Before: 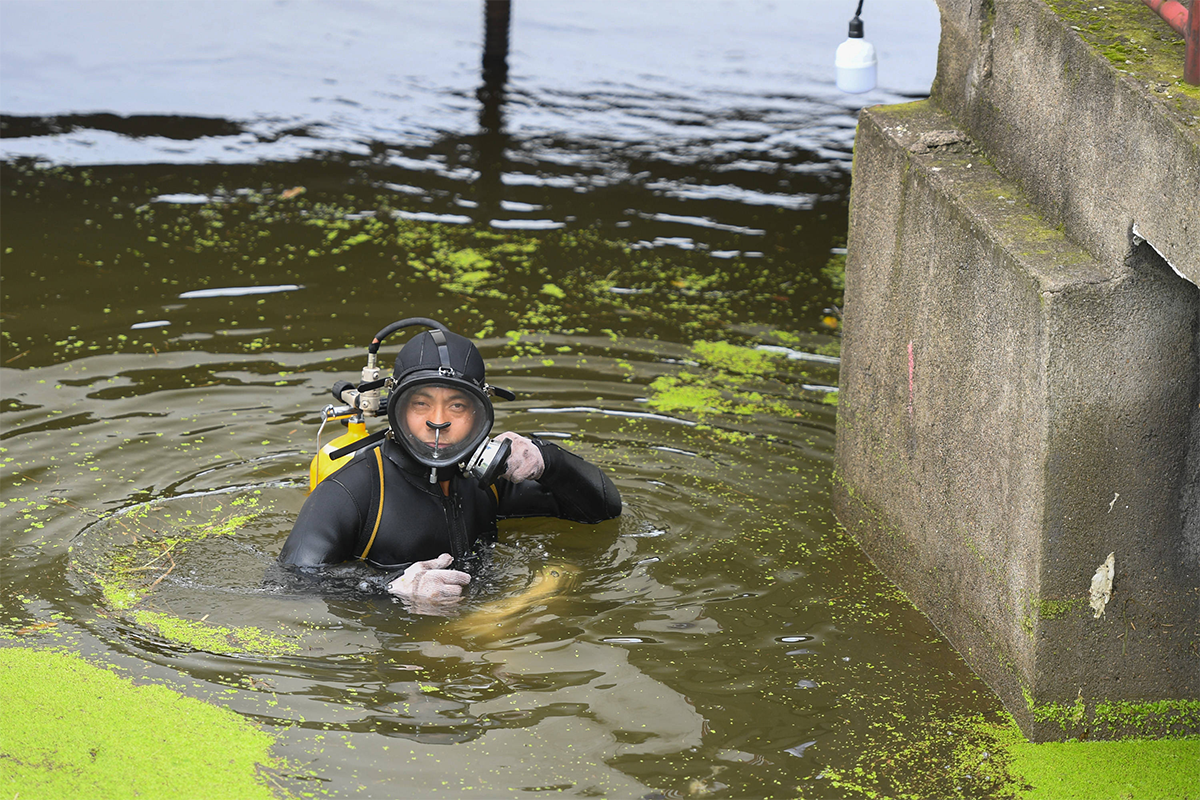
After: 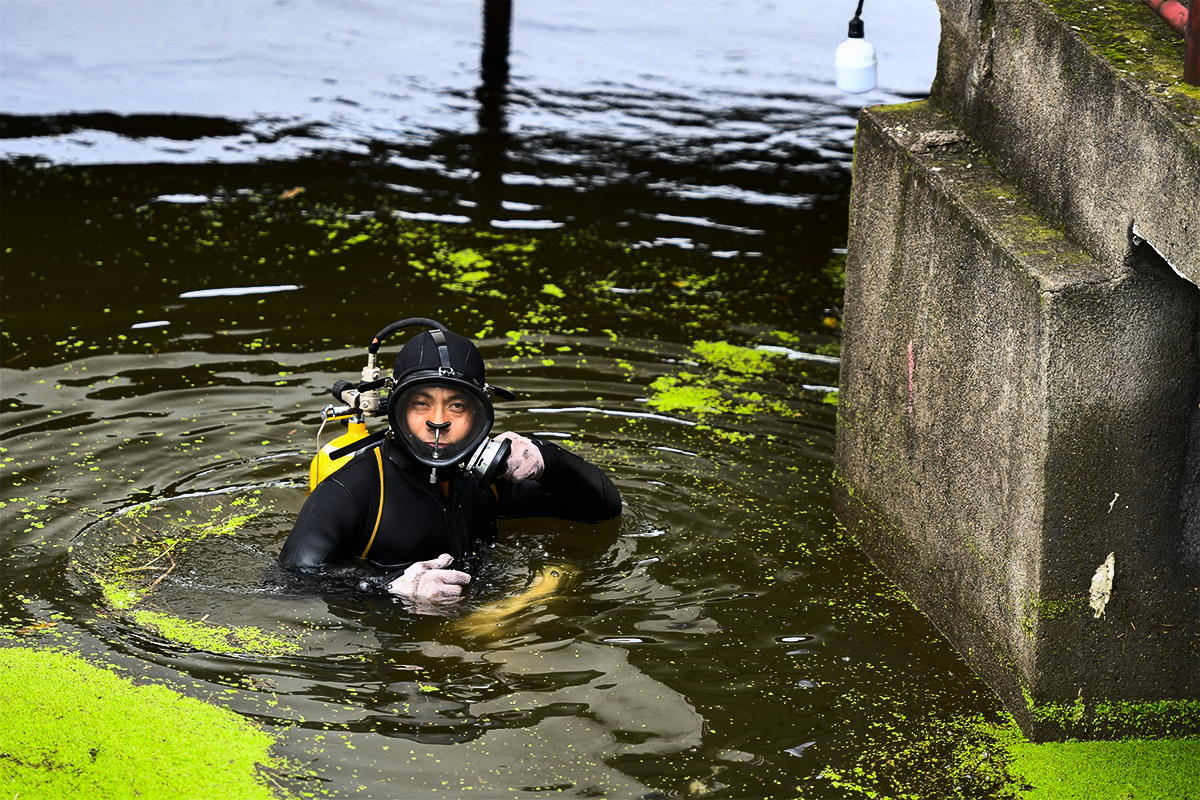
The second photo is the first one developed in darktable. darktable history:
contrast brightness saturation: contrast 0.1, brightness -0.26, saturation 0.14
tone curve: curves: ch0 [(0, 0) (0.004, 0.001) (0.133, 0.078) (0.325, 0.241) (0.832, 0.917) (1, 1)], color space Lab, linked channels, preserve colors none
shadows and highlights: soften with gaussian
